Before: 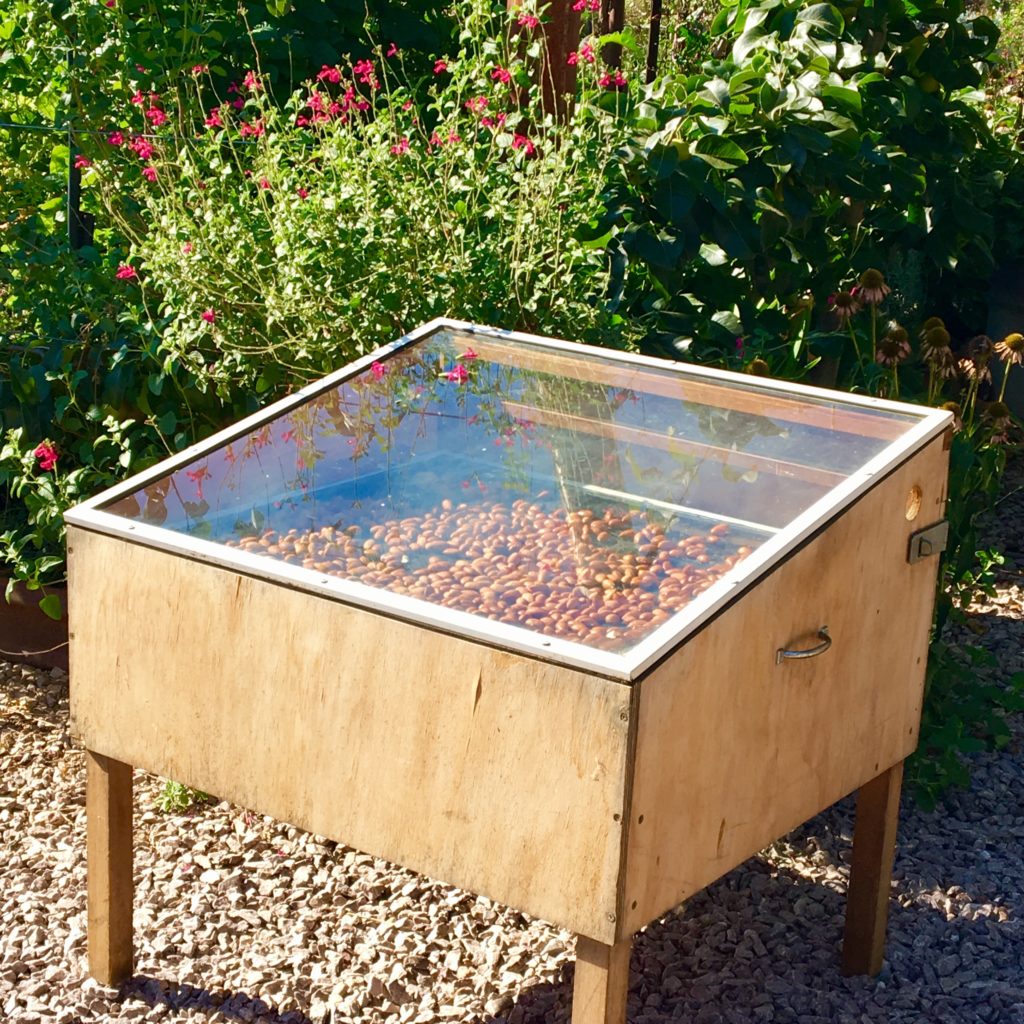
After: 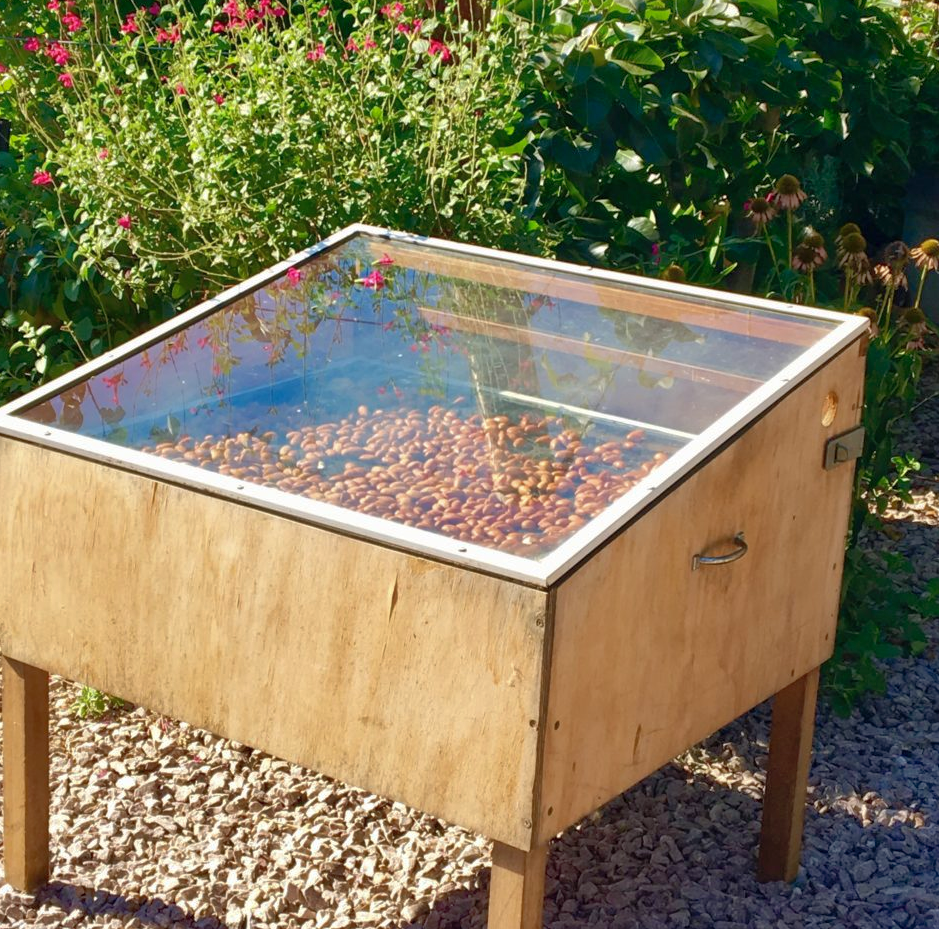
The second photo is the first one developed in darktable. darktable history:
crop and rotate: left 8.262%, top 9.226%
shadows and highlights: on, module defaults
